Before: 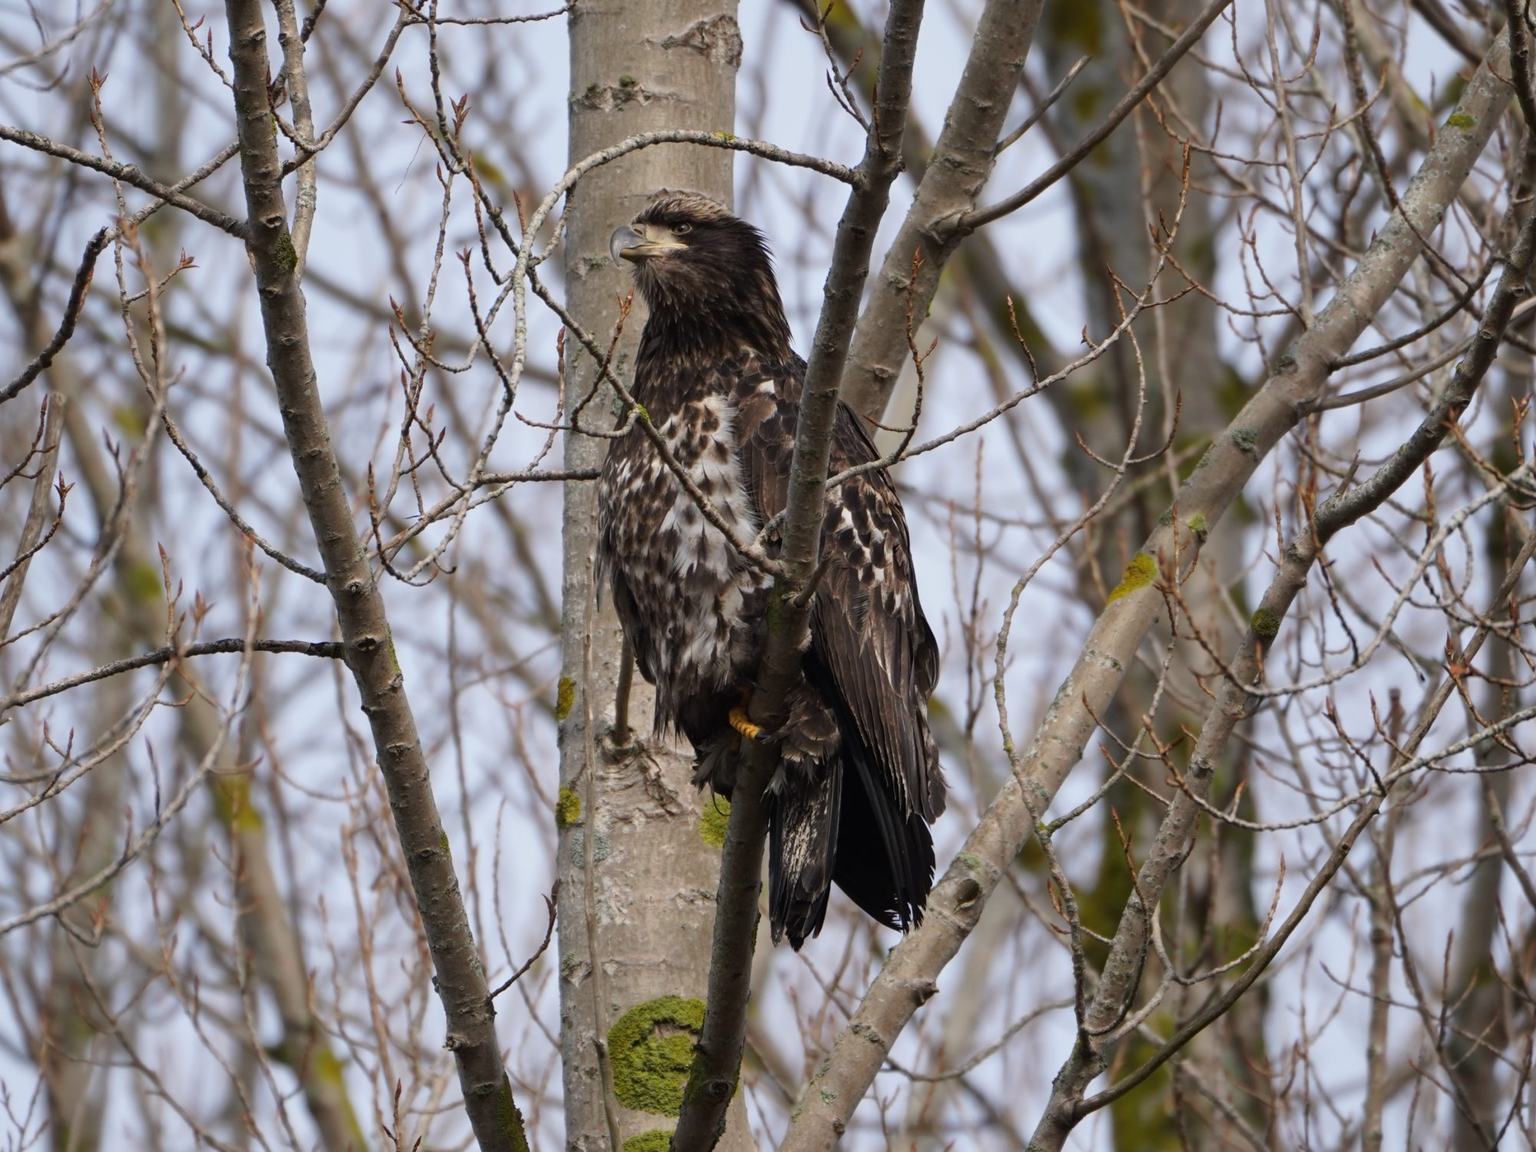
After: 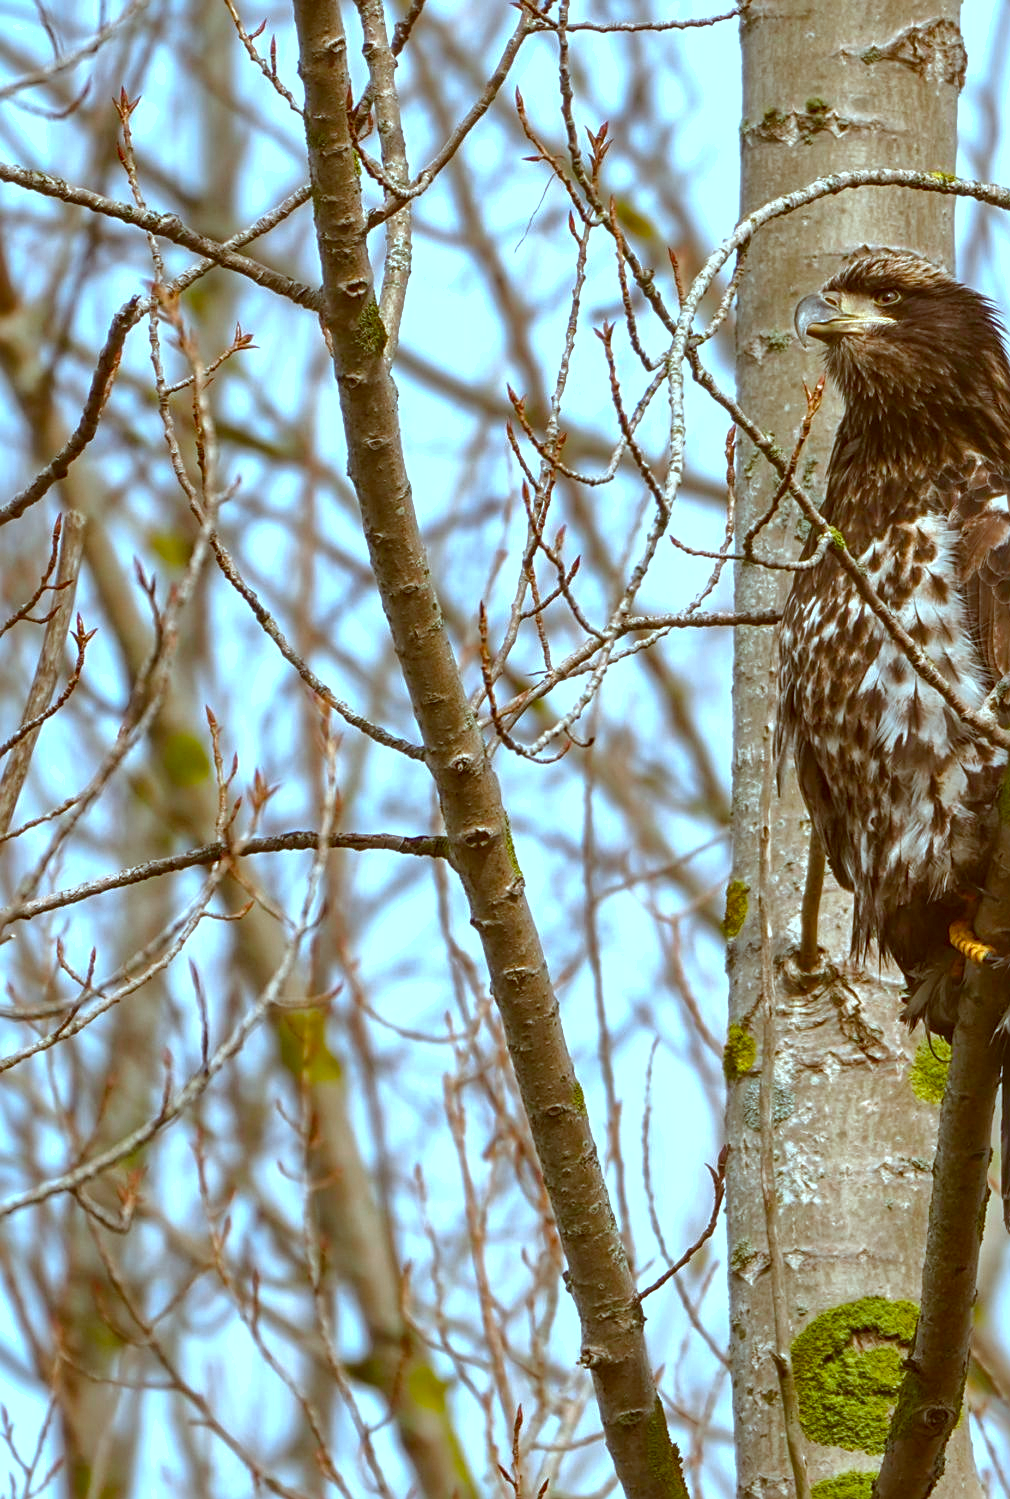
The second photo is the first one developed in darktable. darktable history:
exposure: black level correction 0, exposure 0.701 EV, compensate exposure bias true, compensate highlight preservation false
local contrast: detail 130%
crop and rotate: left 0.025%, top 0%, right 49.425%
sharpen: radius 2.122, amount 0.388, threshold 0.157
color correction: highlights a* -15.05, highlights b* -16.99, shadows a* 9.96, shadows b* 28.99
color balance rgb: global offset › luminance 0.477%, perceptual saturation grading › global saturation 27.578%, perceptual saturation grading › highlights -25.687%, perceptual saturation grading › shadows 23.982%, global vibrance 30.36%
contrast brightness saturation: contrast 0.031, brightness -0.044
shadows and highlights: on, module defaults
